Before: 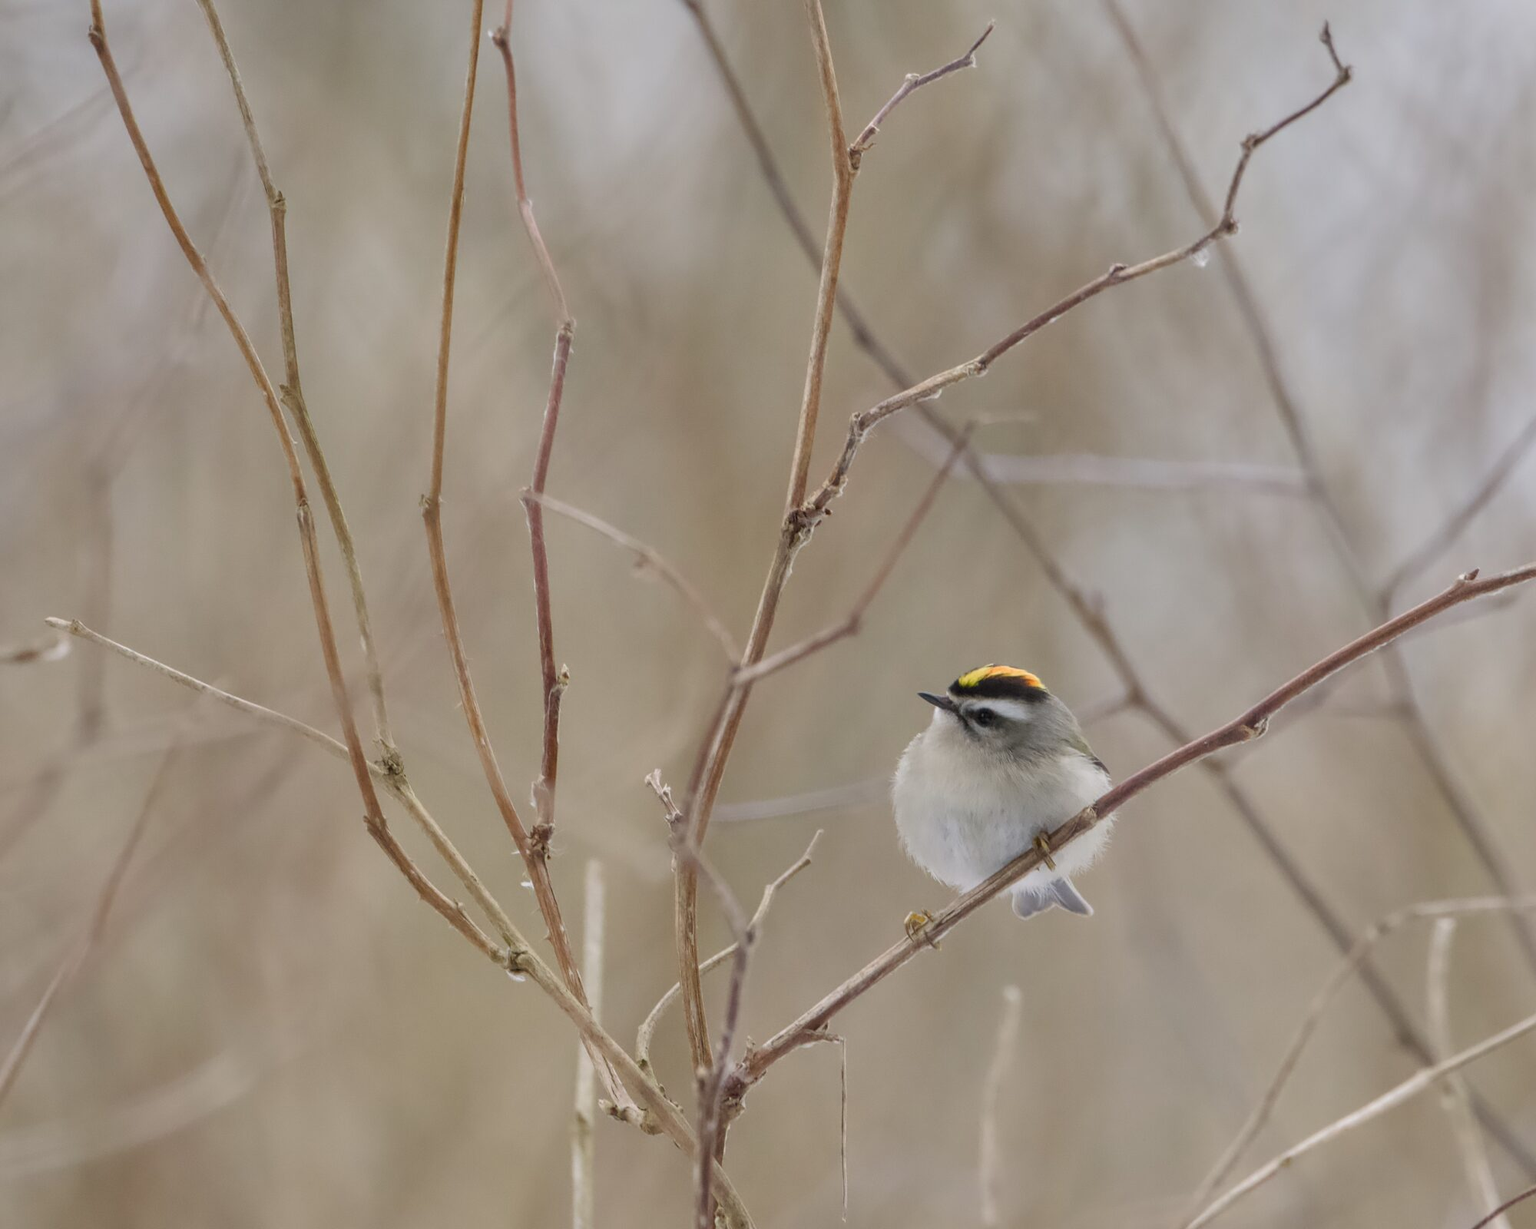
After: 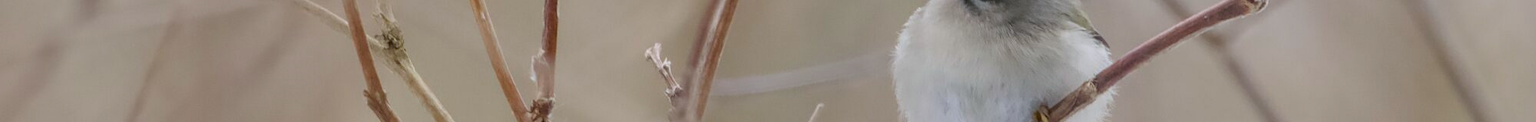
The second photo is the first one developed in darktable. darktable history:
white balance: red 0.976, blue 1.04
crop and rotate: top 59.084%, bottom 30.916%
